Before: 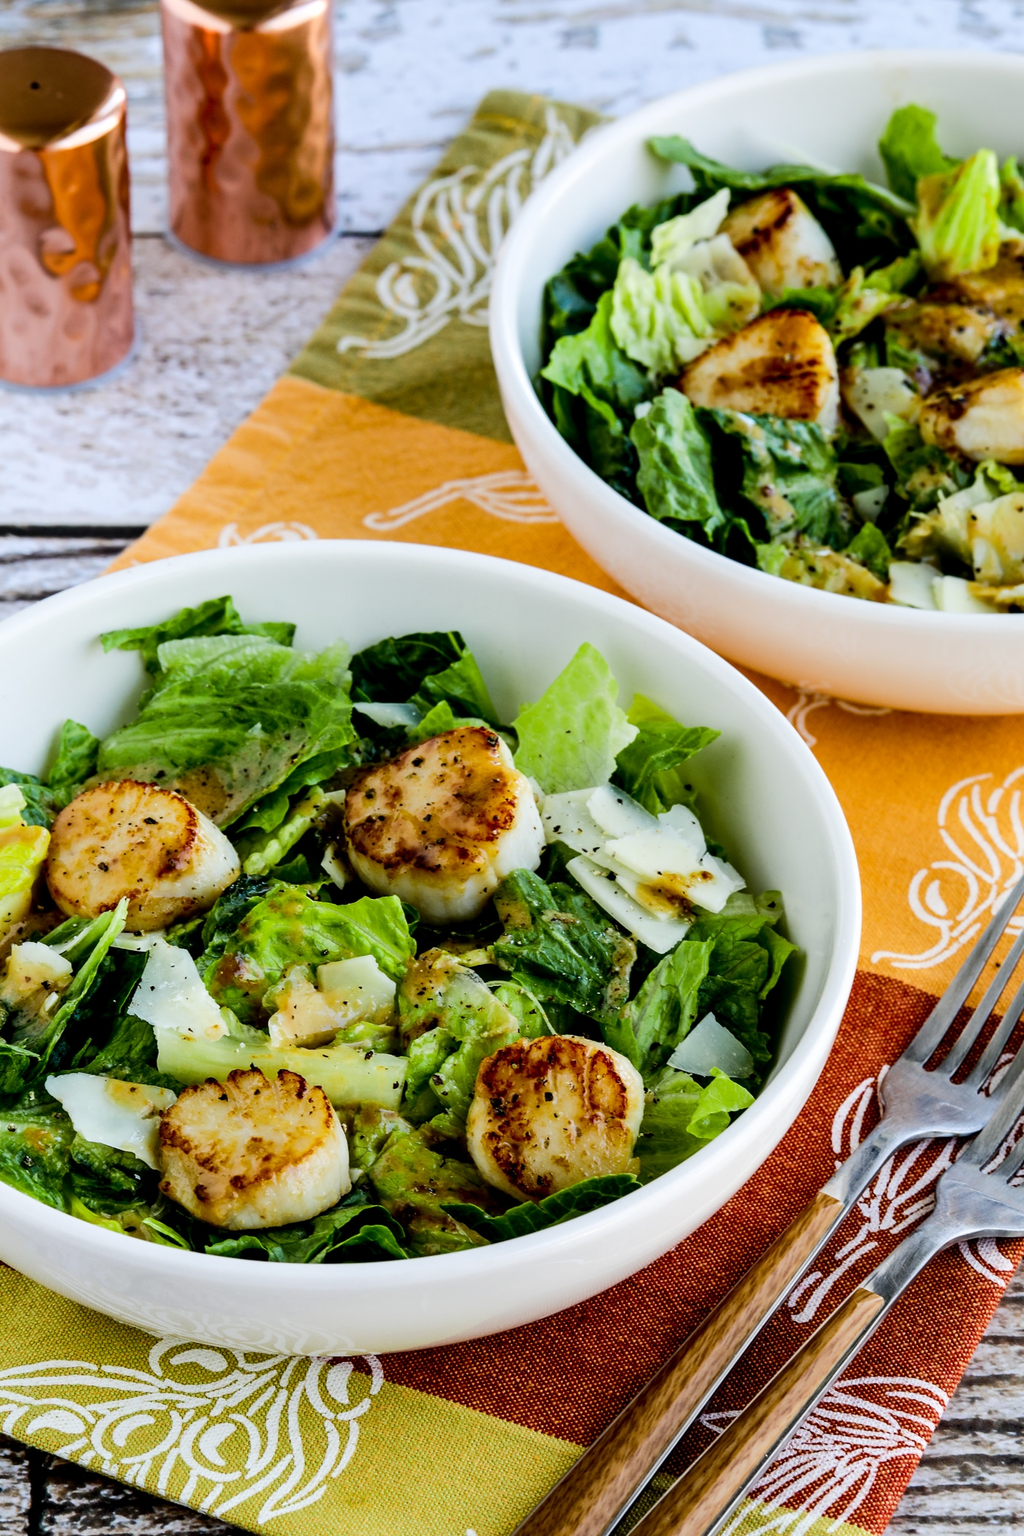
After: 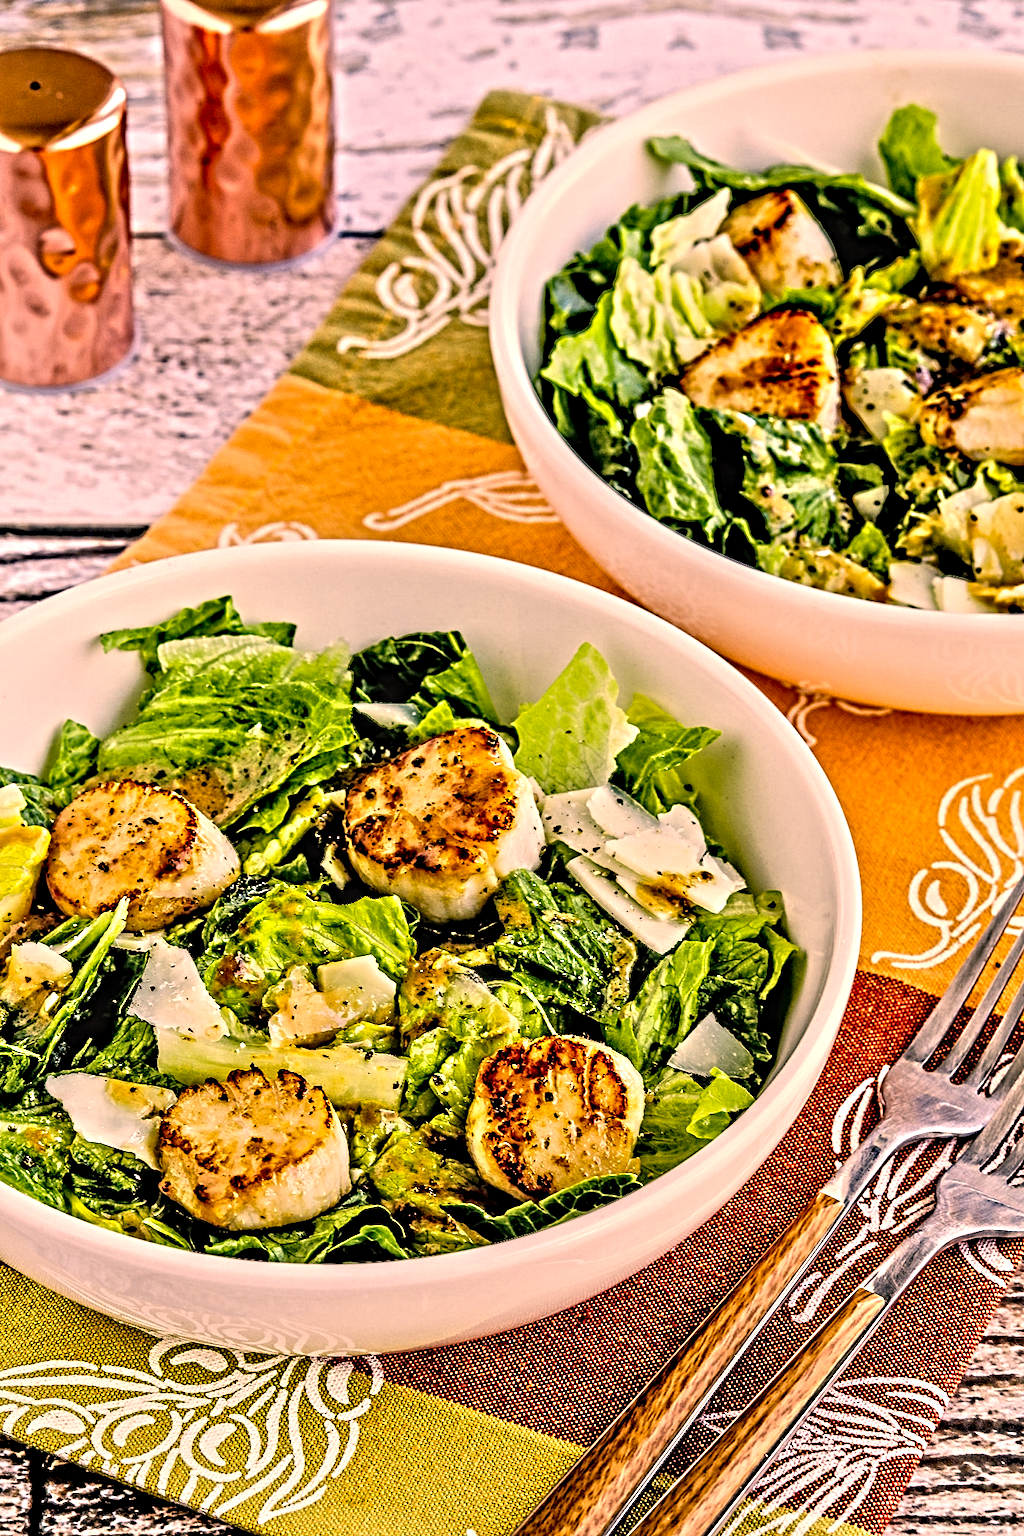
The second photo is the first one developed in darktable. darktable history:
tone equalizer: -7 EV 0.15 EV, -6 EV 0.6 EV, -5 EV 1.15 EV, -4 EV 1.33 EV, -3 EV 1.15 EV, -2 EV 0.6 EV, -1 EV 0.15 EV, mask exposure compensation -0.5 EV
color correction: highlights a* 21.88, highlights b* 22.25
contrast equalizer: octaves 7, y [[0.406, 0.494, 0.589, 0.753, 0.877, 0.999], [0.5 ×6], [0.5 ×6], [0 ×6], [0 ×6]]
